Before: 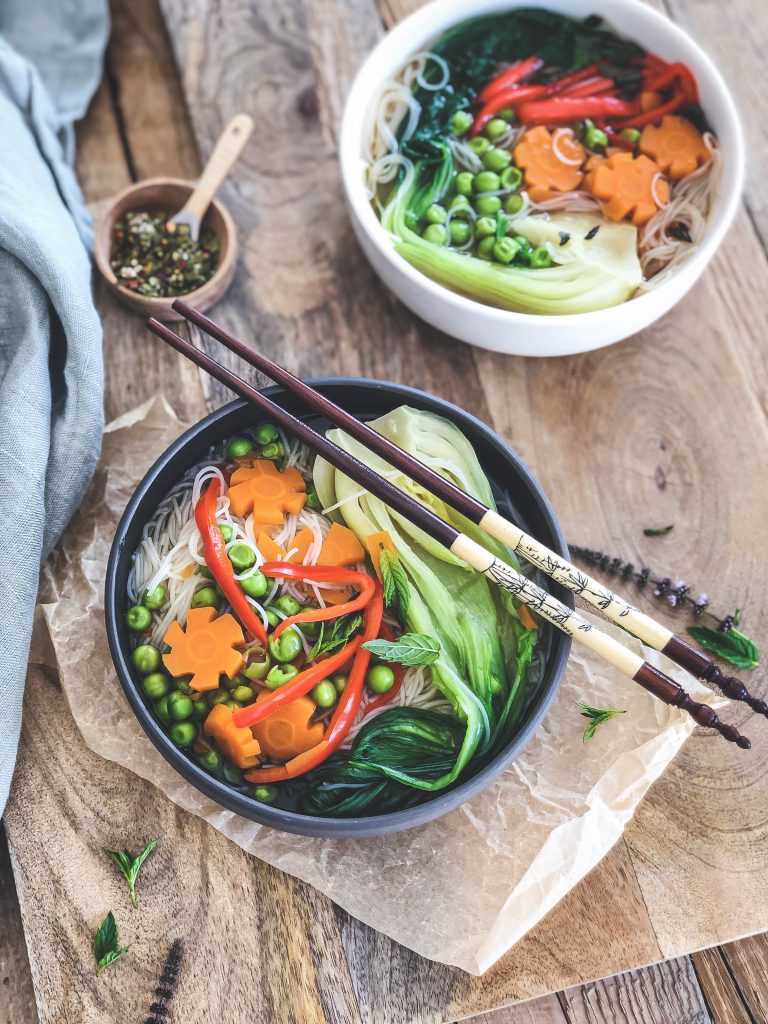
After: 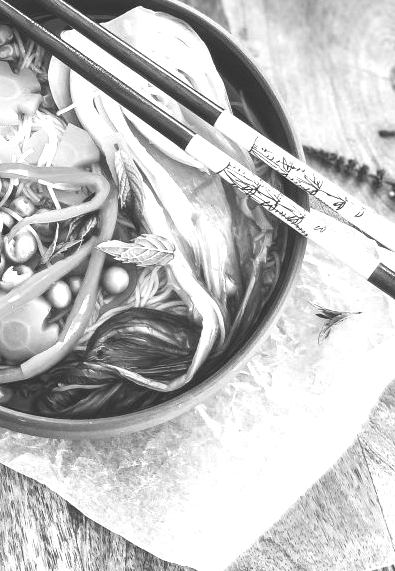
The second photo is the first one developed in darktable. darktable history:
exposure: black level correction 0, exposure 0.948 EV, compensate exposure bias true, compensate highlight preservation false
crop: left 34.565%, top 38.995%, right 13.918%, bottom 5.153%
color calibration: output gray [0.714, 0.278, 0, 0], x 0.37, y 0.382, temperature 4313.6 K
